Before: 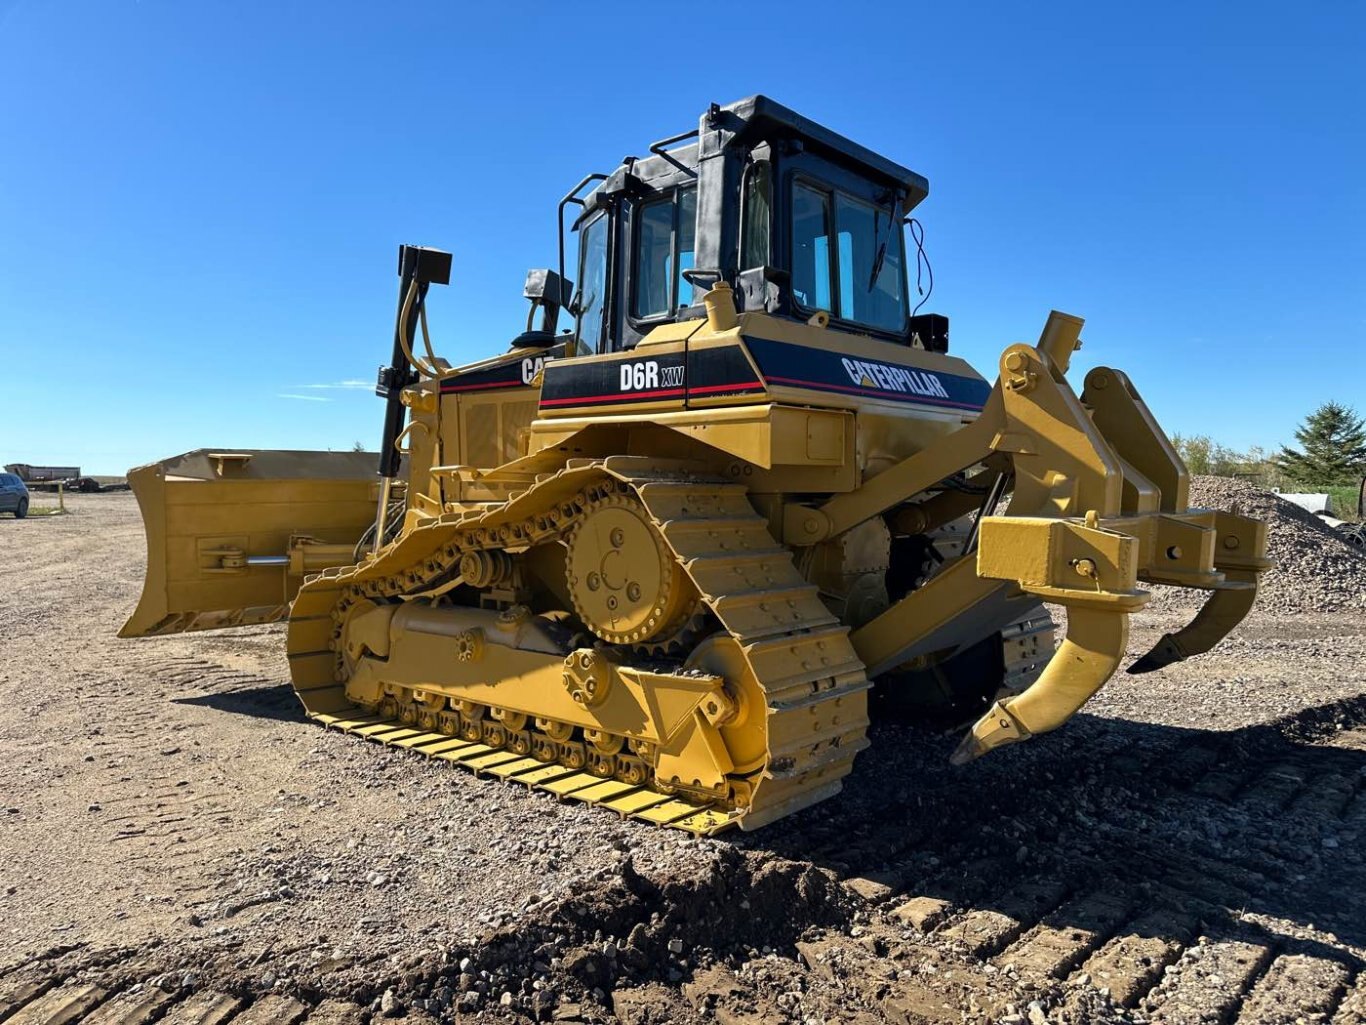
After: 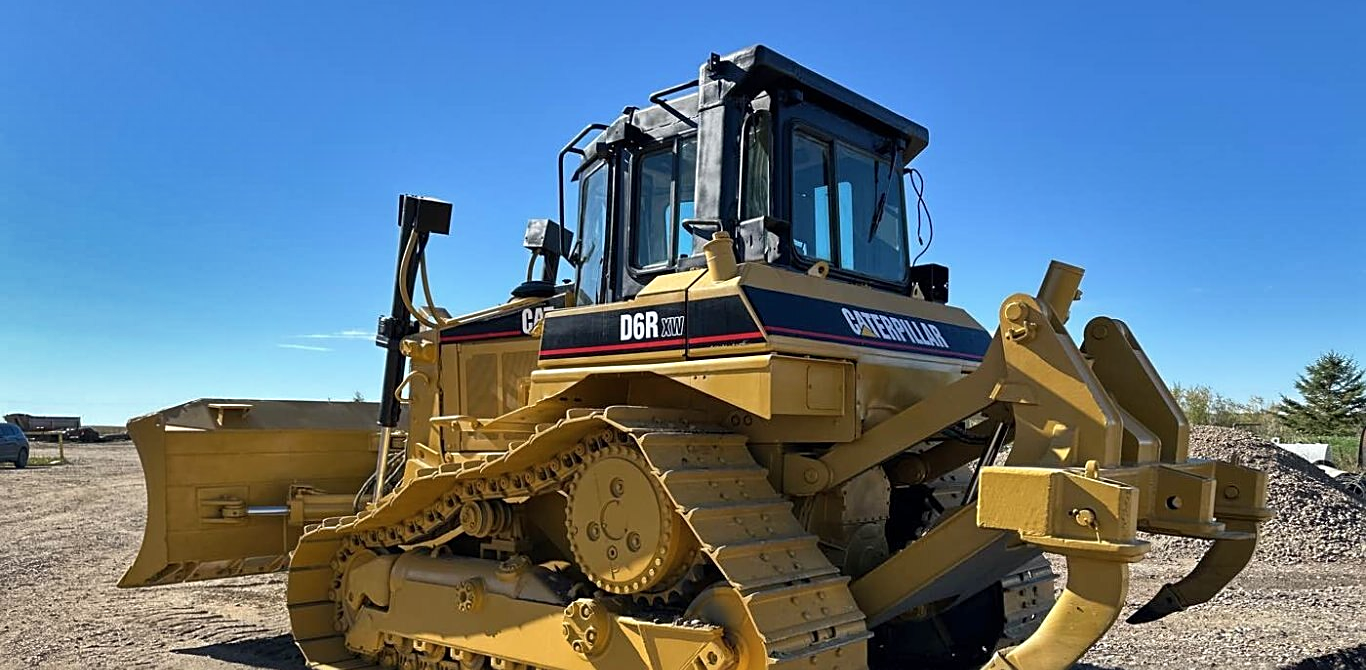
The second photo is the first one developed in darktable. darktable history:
contrast brightness saturation: saturation -0.046
crop and rotate: top 4.882%, bottom 29.724%
sharpen: on, module defaults
shadows and highlights: radius 108.02, shadows 40.7, highlights -71.8, low approximation 0.01, soften with gaussian
